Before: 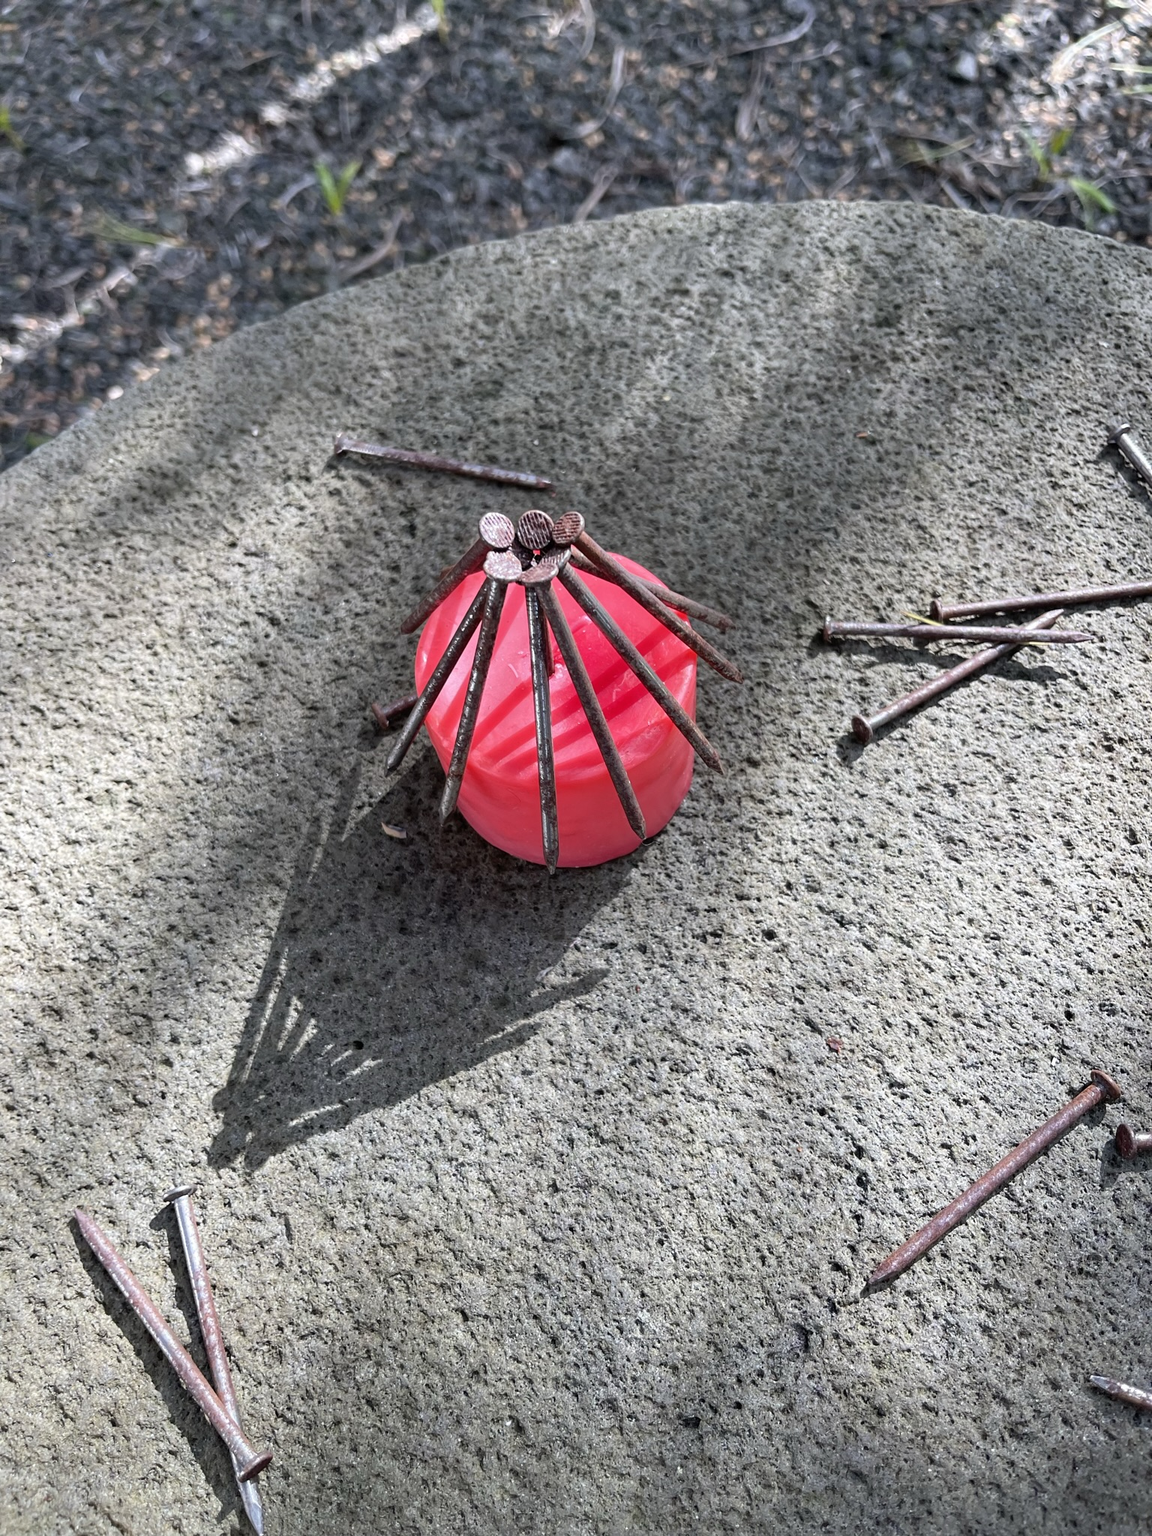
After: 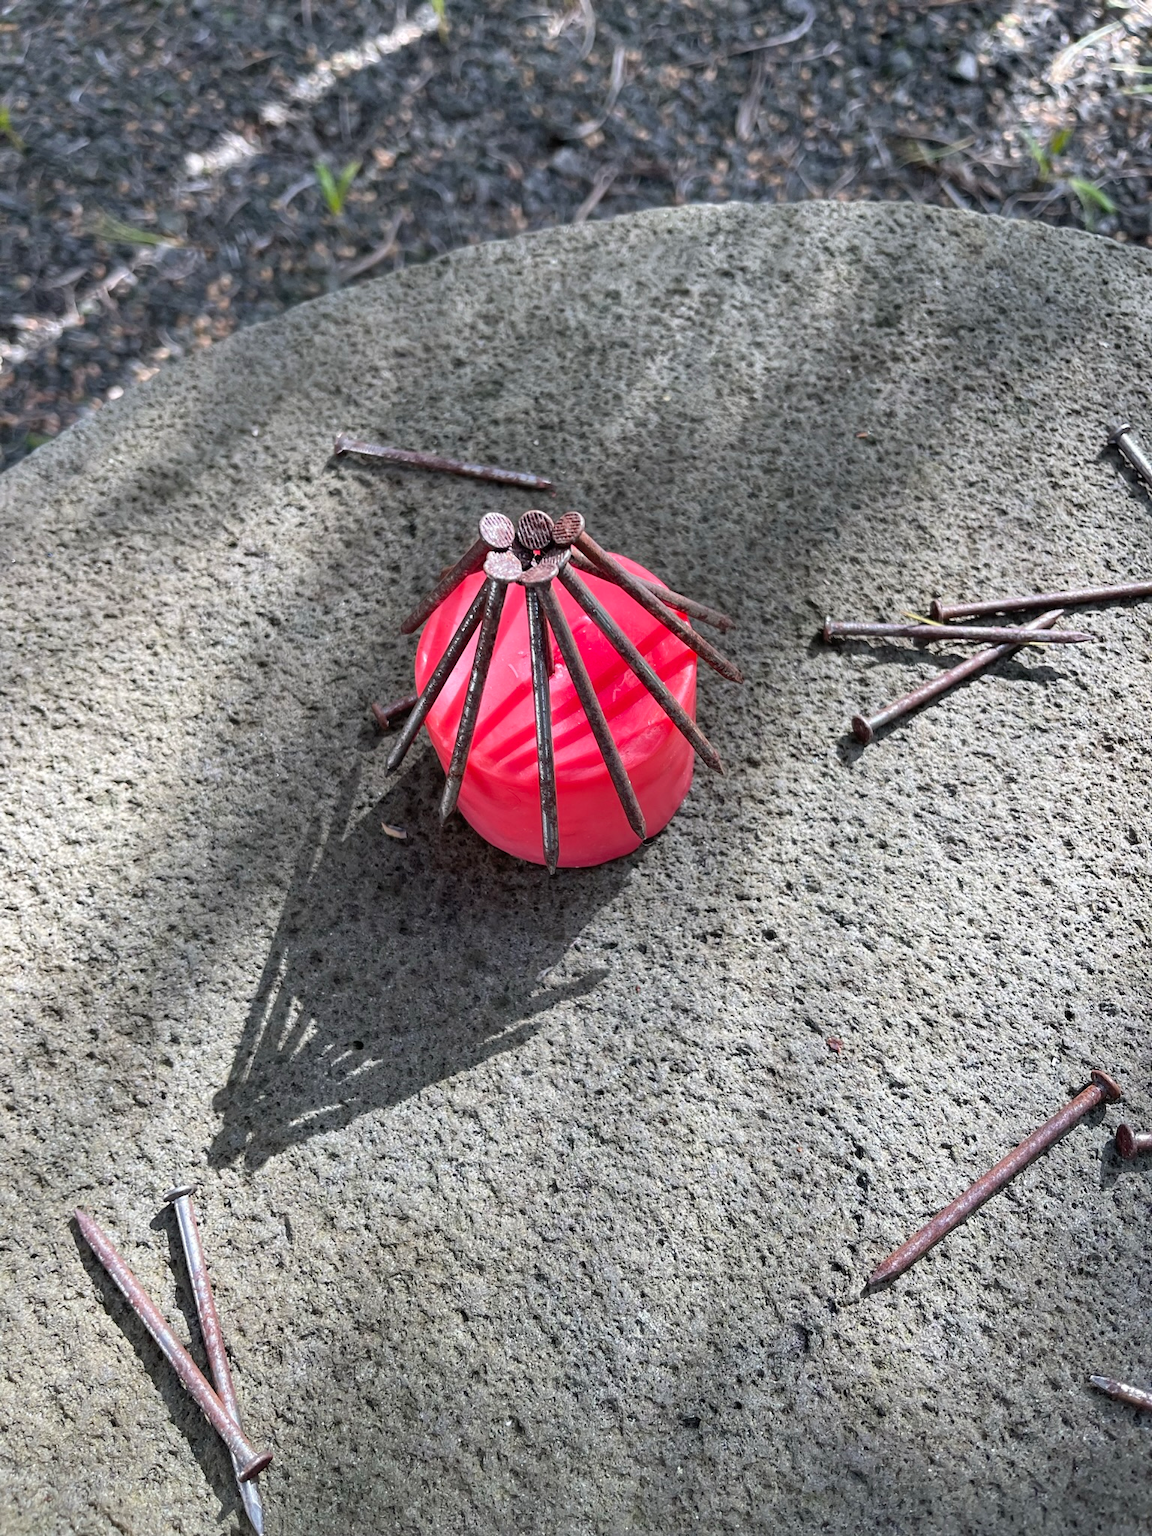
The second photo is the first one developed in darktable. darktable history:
shadows and highlights: radius 127.29, shadows 30.49, highlights -30.91, low approximation 0.01, soften with gaussian
tone equalizer: -7 EV 0.108 EV, edges refinement/feathering 500, mask exposure compensation -1.57 EV, preserve details no
